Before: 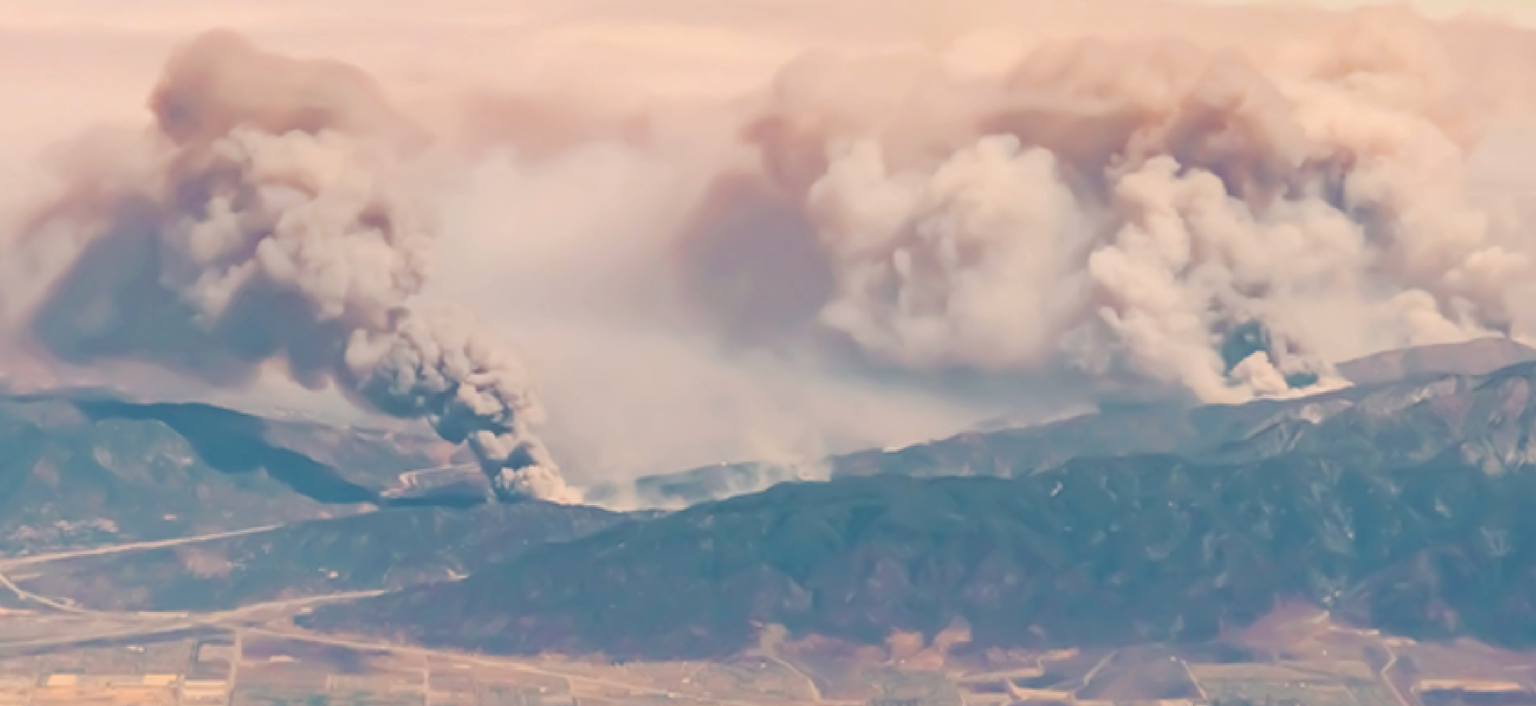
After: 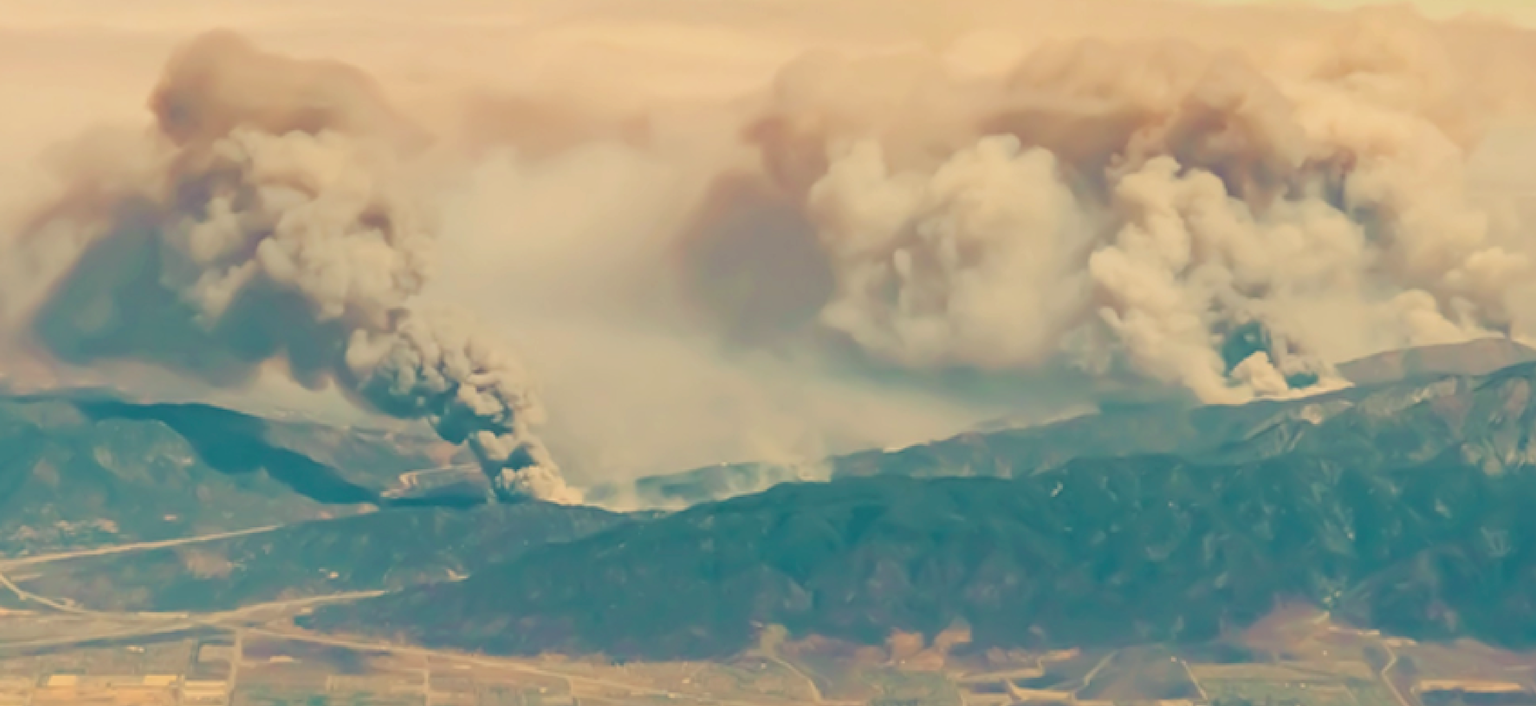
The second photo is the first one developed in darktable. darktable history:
color balance: lift [1.005, 0.99, 1.007, 1.01], gamma [1, 1.034, 1.032, 0.966], gain [0.873, 1.055, 1.067, 0.933]
velvia: on, module defaults
